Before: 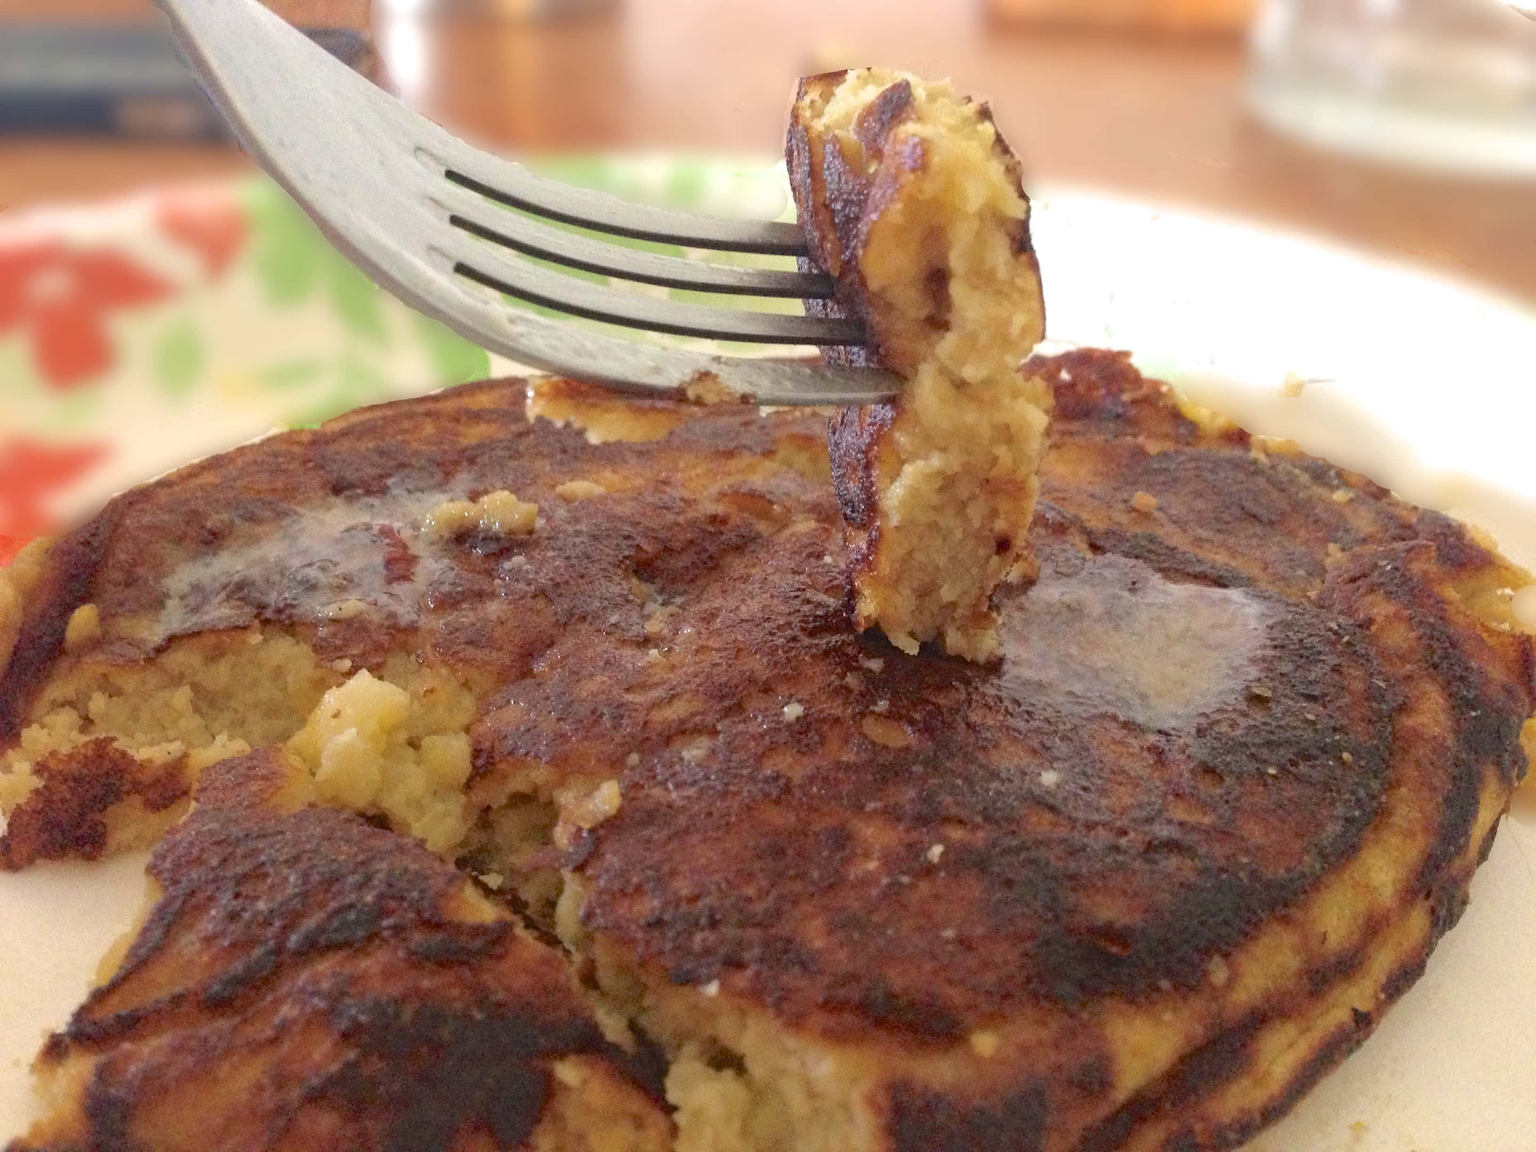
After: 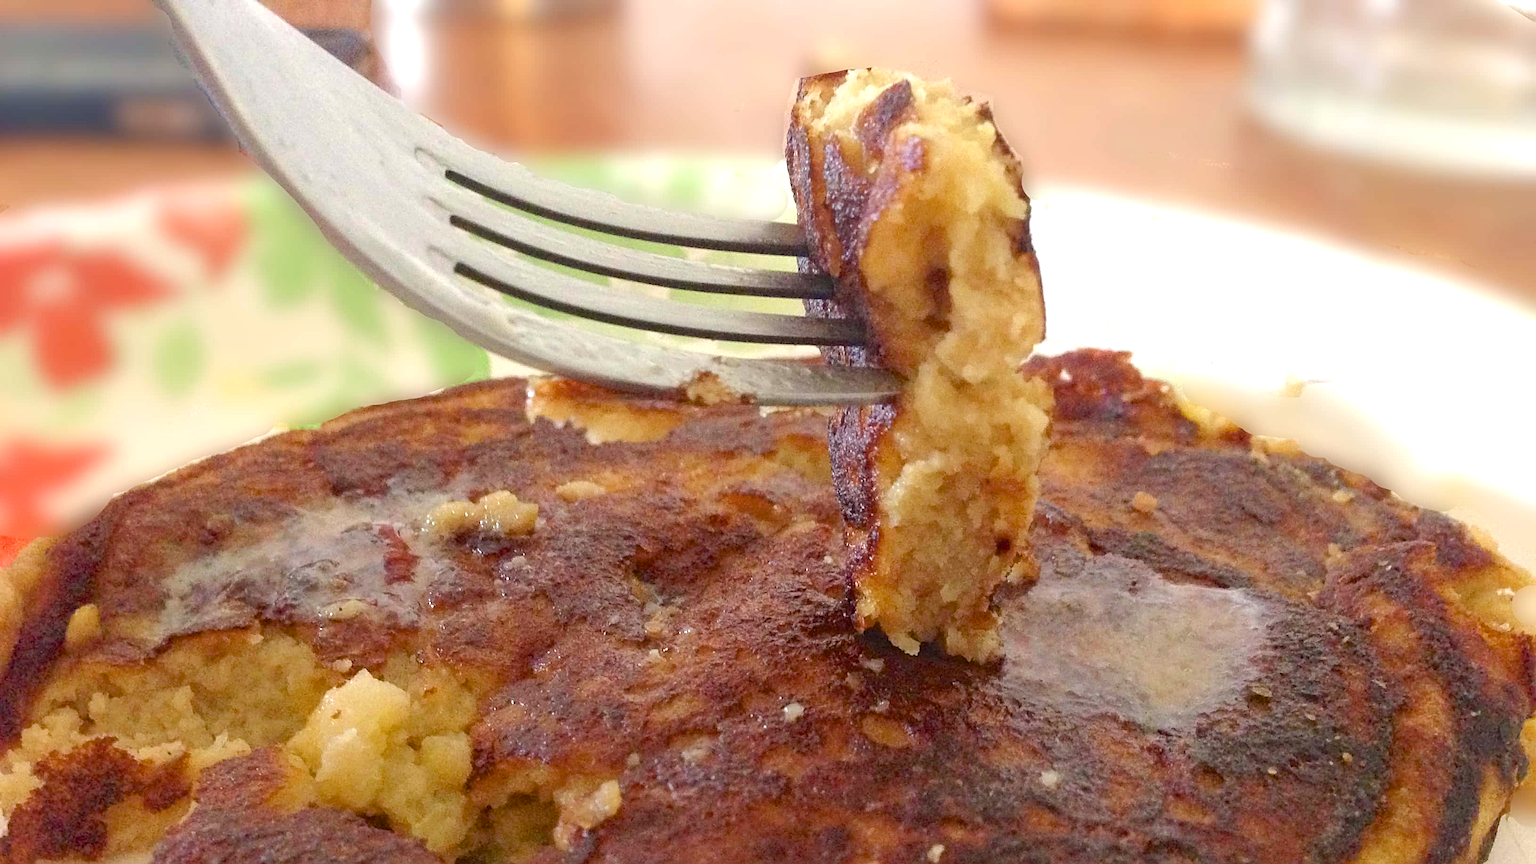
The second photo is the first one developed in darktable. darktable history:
crop: bottom 24.967%
sharpen: radius 2.529, amount 0.323
color balance rgb: linear chroma grading › shadows 32%, linear chroma grading › global chroma -2%, linear chroma grading › mid-tones 4%, perceptual saturation grading › global saturation -2%, perceptual saturation grading › highlights -8%, perceptual saturation grading › mid-tones 8%, perceptual saturation grading › shadows 4%, perceptual brilliance grading › highlights 8%, perceptual brilliance grading › mid-tones 4%, perceptual brilliance grading › shadows 2%, global vibrance 16%, saturation formula JzAzBz (2021)
